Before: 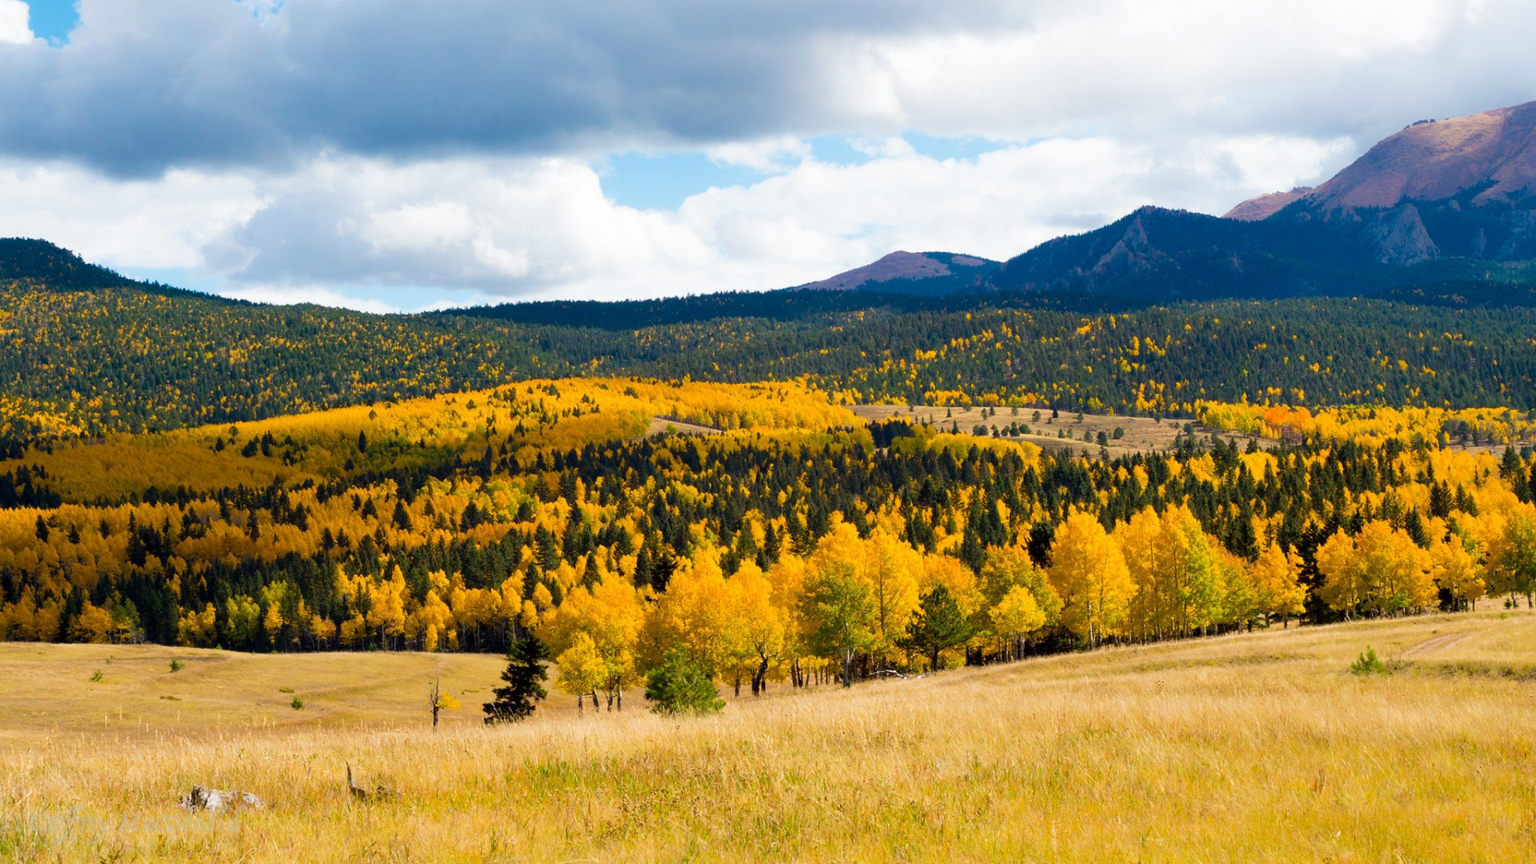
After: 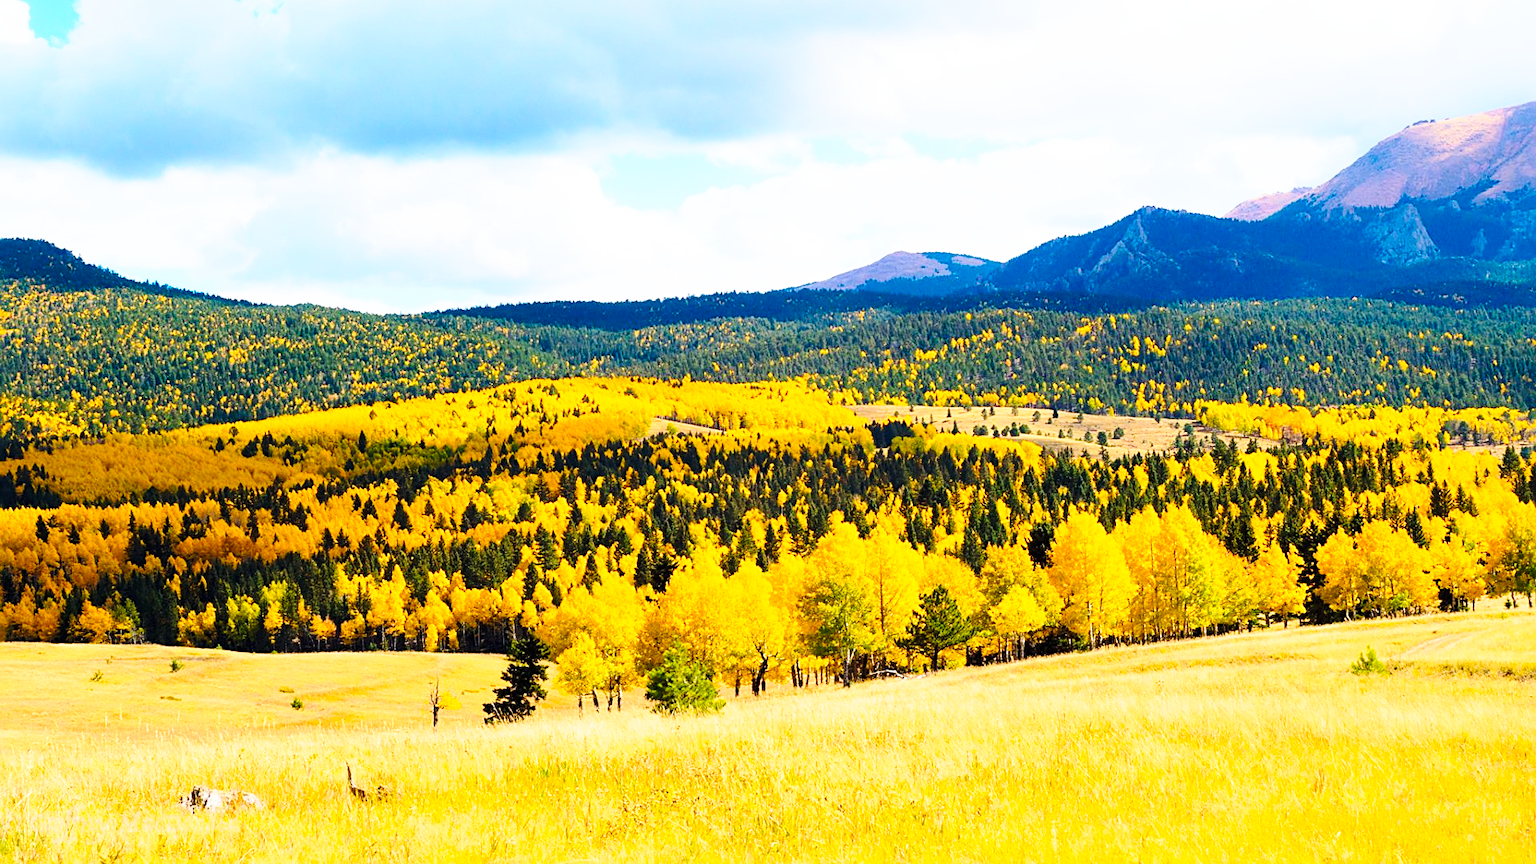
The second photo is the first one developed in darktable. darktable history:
contrast brightness saturation: contrast 0.196, brightness 0.163, saturation 0.227
sharpen: on, module defaults
base curve: curves: ch0 [(0, 0) (0.028, 0.03) (0.121, 0.232) (0.46, 0.748) (0.859, 0.968) (1, 1)], preserve colors none
